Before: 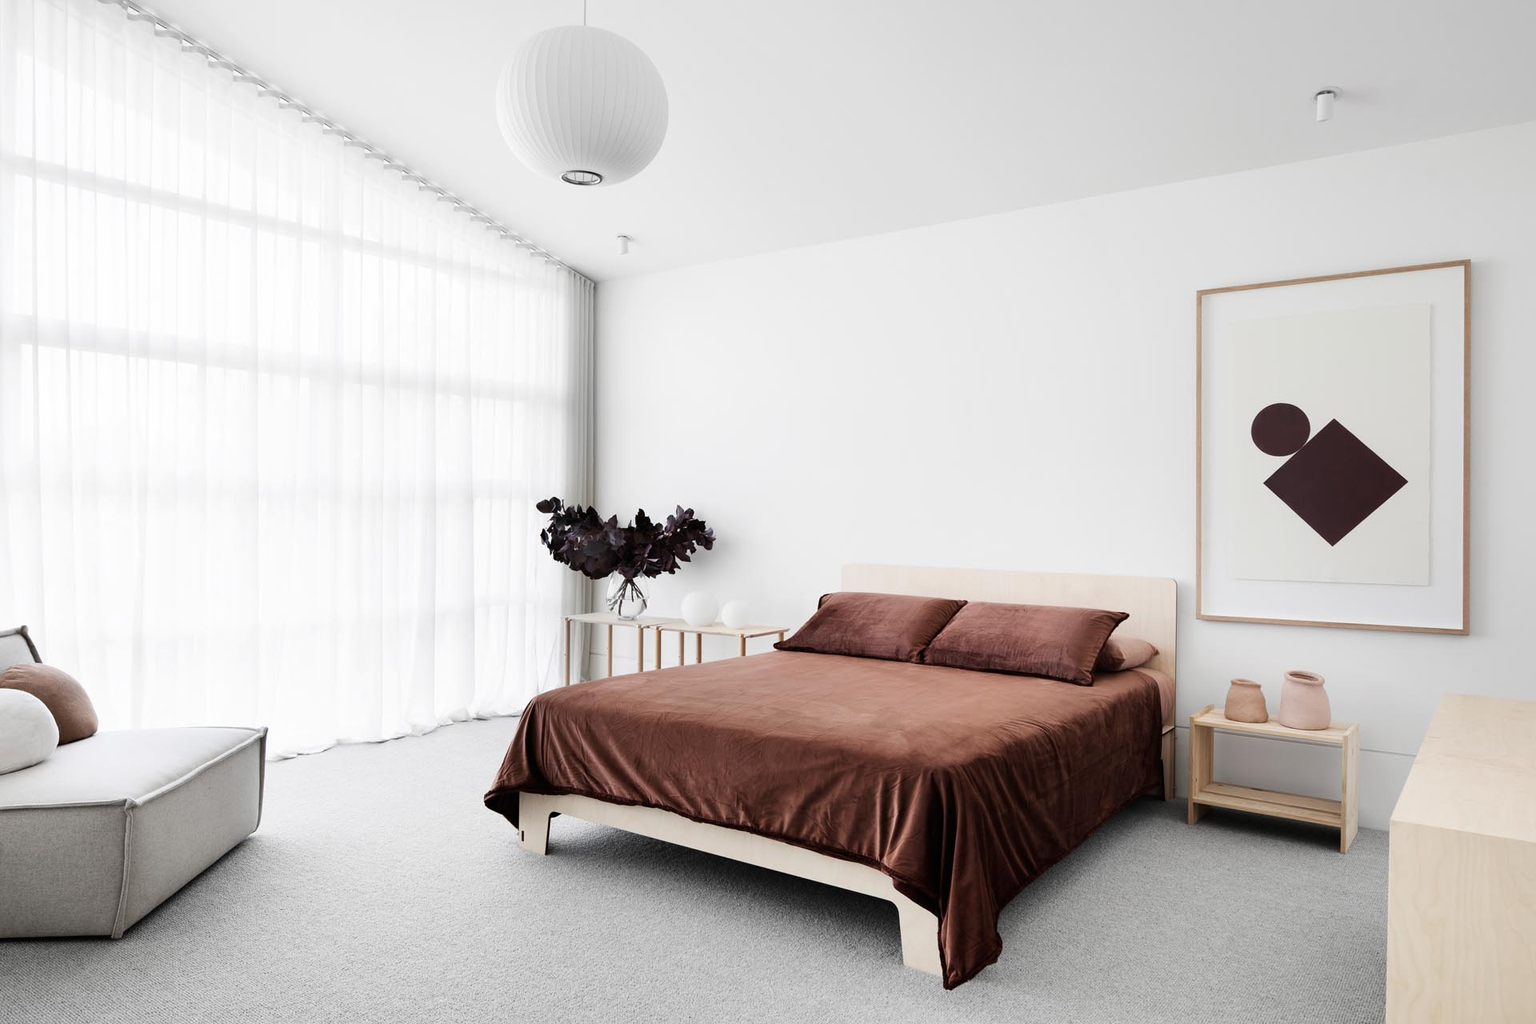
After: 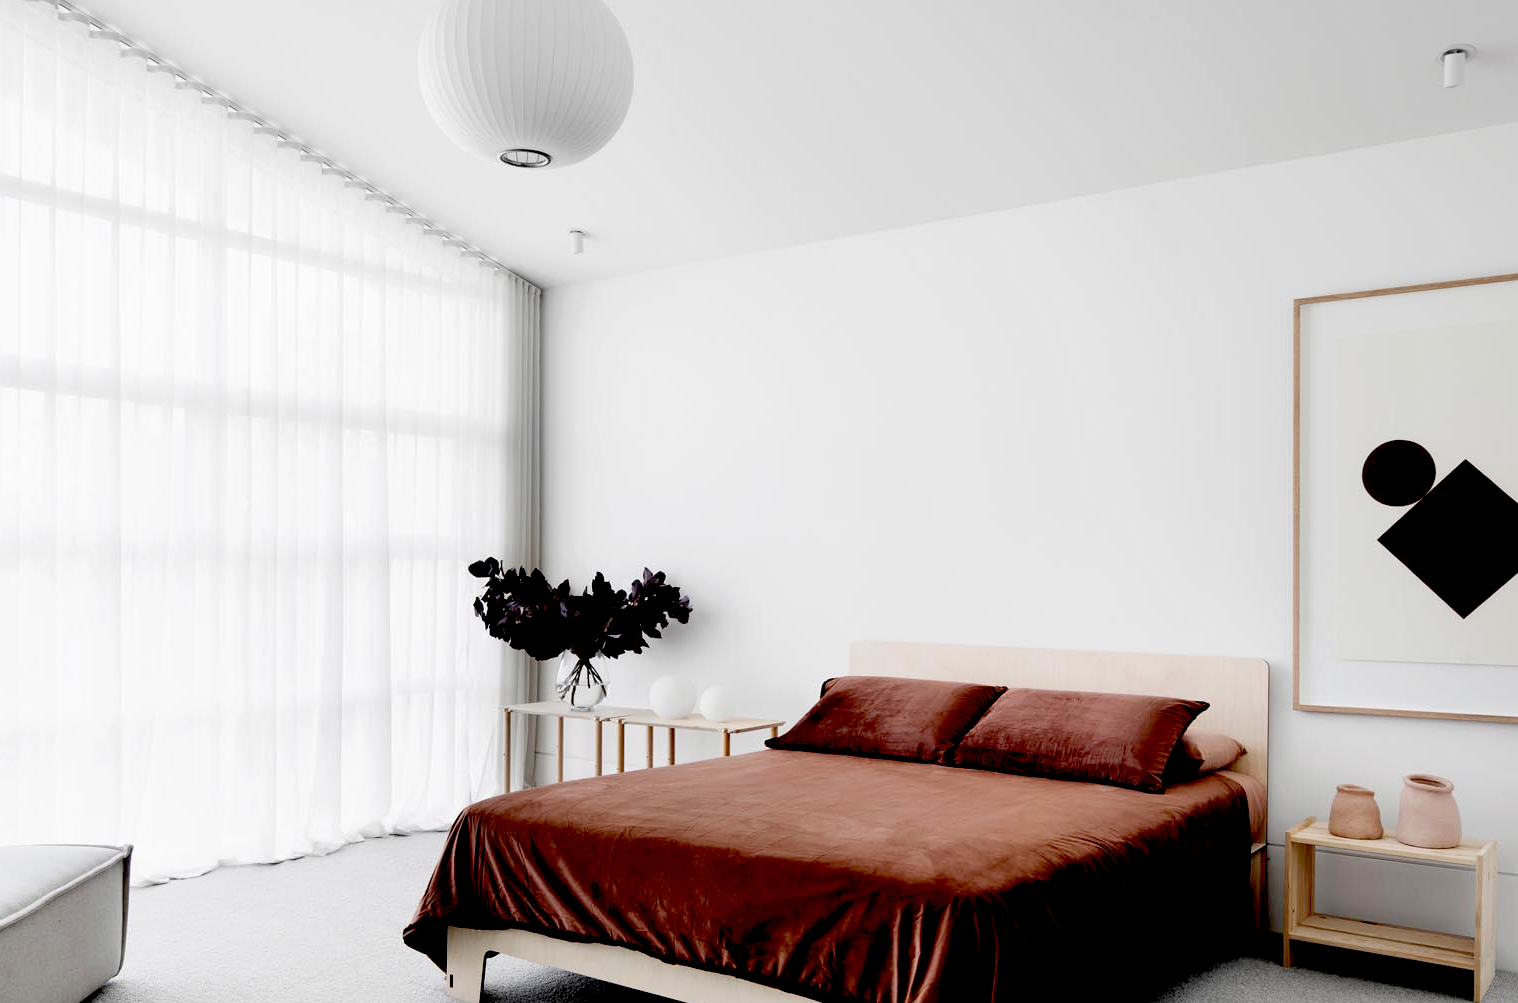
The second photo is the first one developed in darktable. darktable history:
crop and rotate: left 10.565%, top 5.07%, right 10.343%, bottom 16.52%
exposure: black level correction 0.056, exposure -0.037 EV, compensate highlight preservation false
